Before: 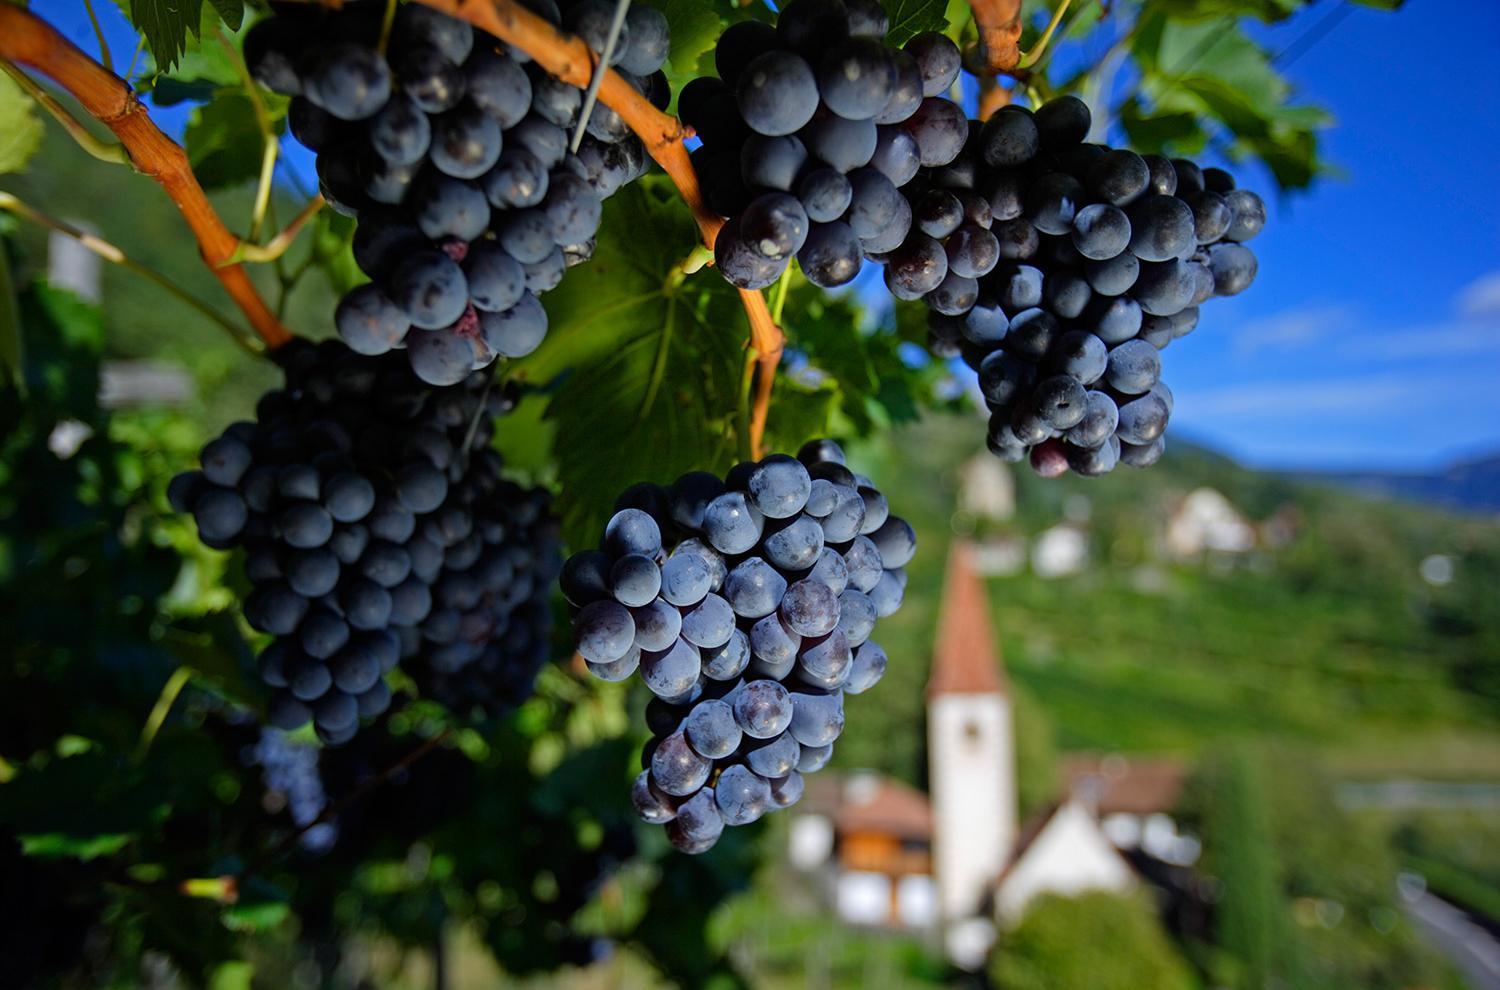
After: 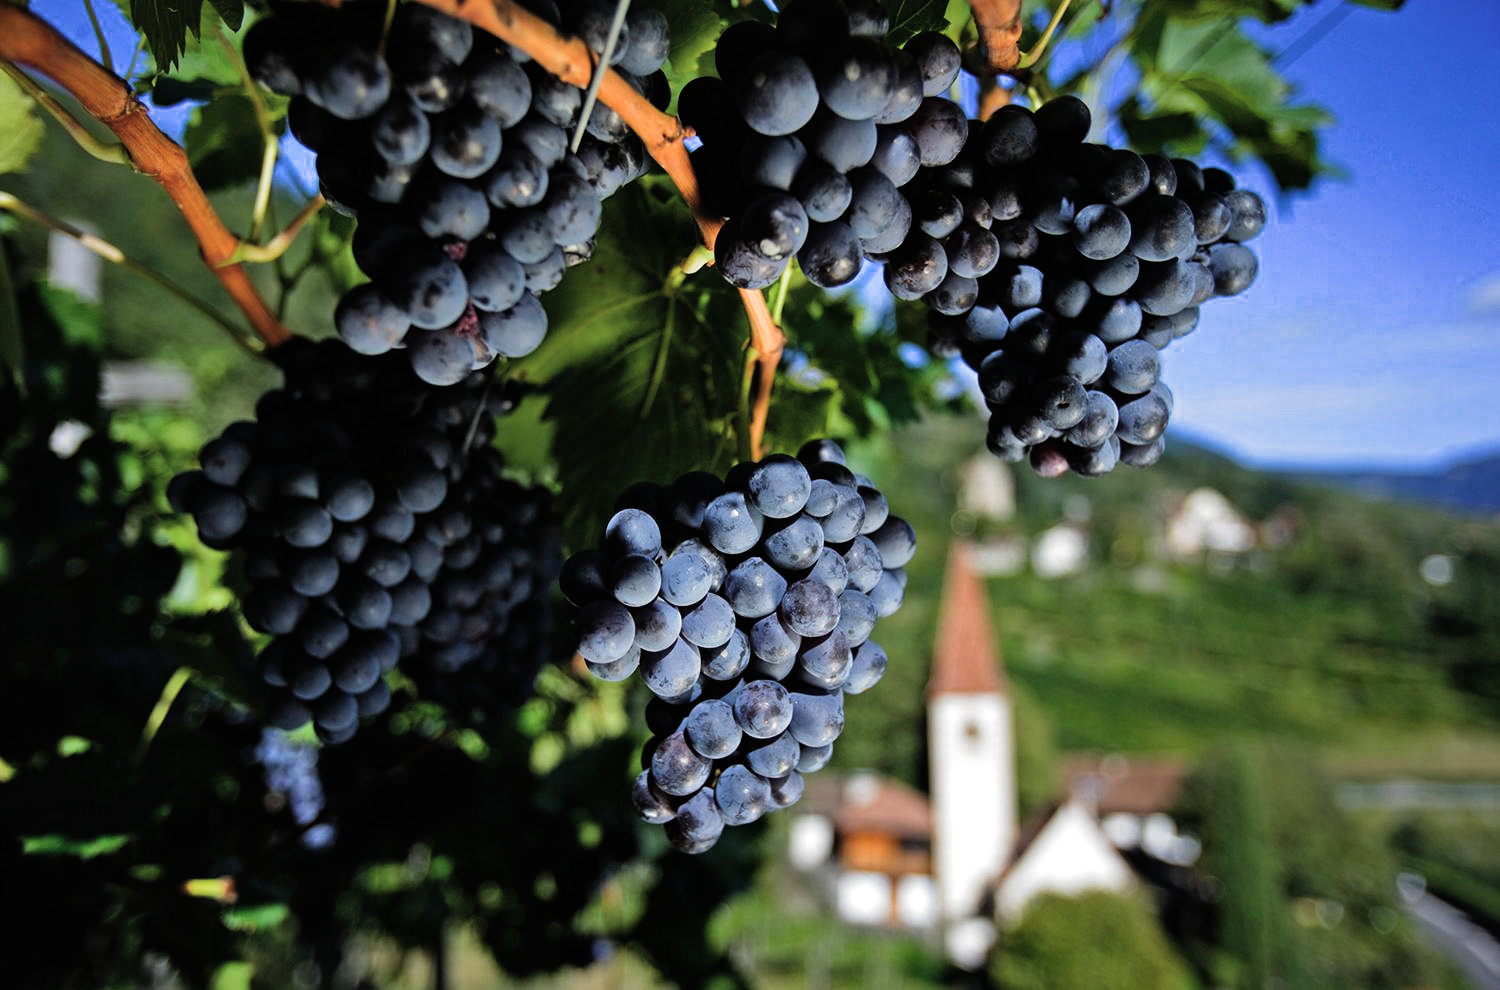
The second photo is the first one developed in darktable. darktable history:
exposure: black level correction -0.008, exposure 0.067 EV, compensate highlight preservation false
shadows and highlights: shadows 37.27, highlights -28.18, soften with gaussian
filmic rgb: black relative exposure -8.2 EV, white relative exposure 2.2 EV, threshold 3 EV, hardness 7.11, latitude 75%, contrast 1.325, highlights saturation mix -2%, shadows ↔ highlights balance 30%, preserve chrominance RGB euclidean norm, color science v5 (2021), contrast in shadows safe, contrast in highlights safe, enable highlight reconstruction true
